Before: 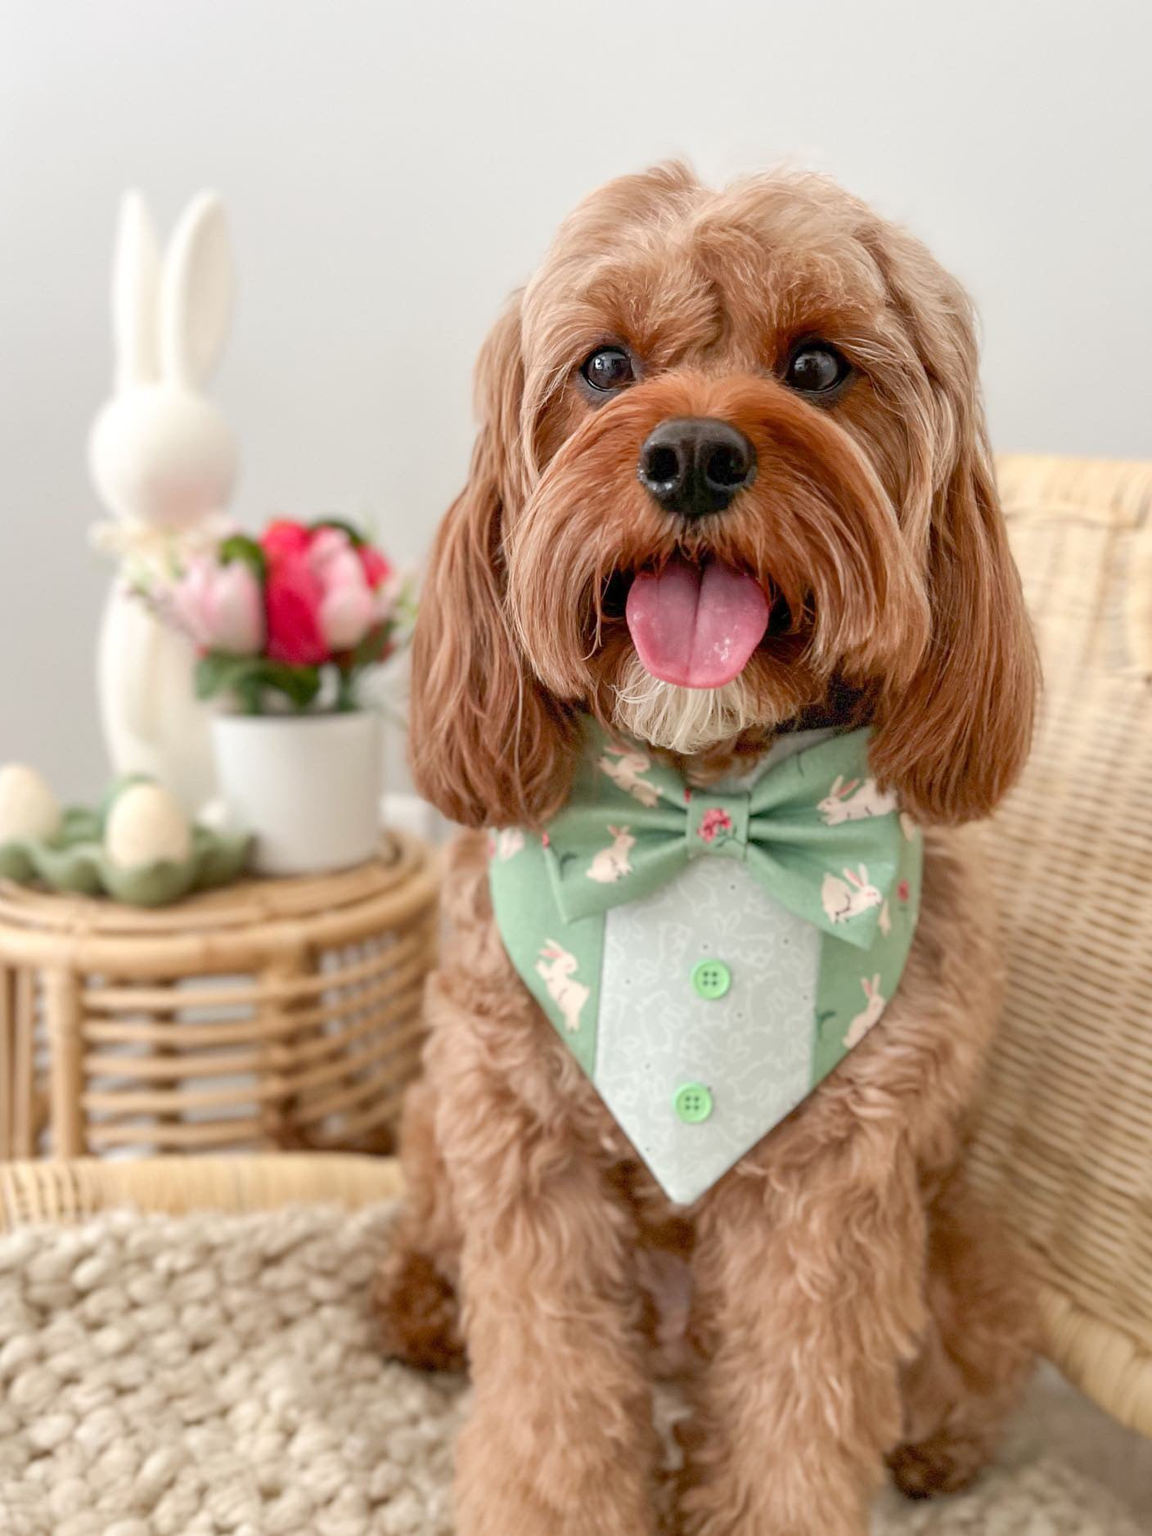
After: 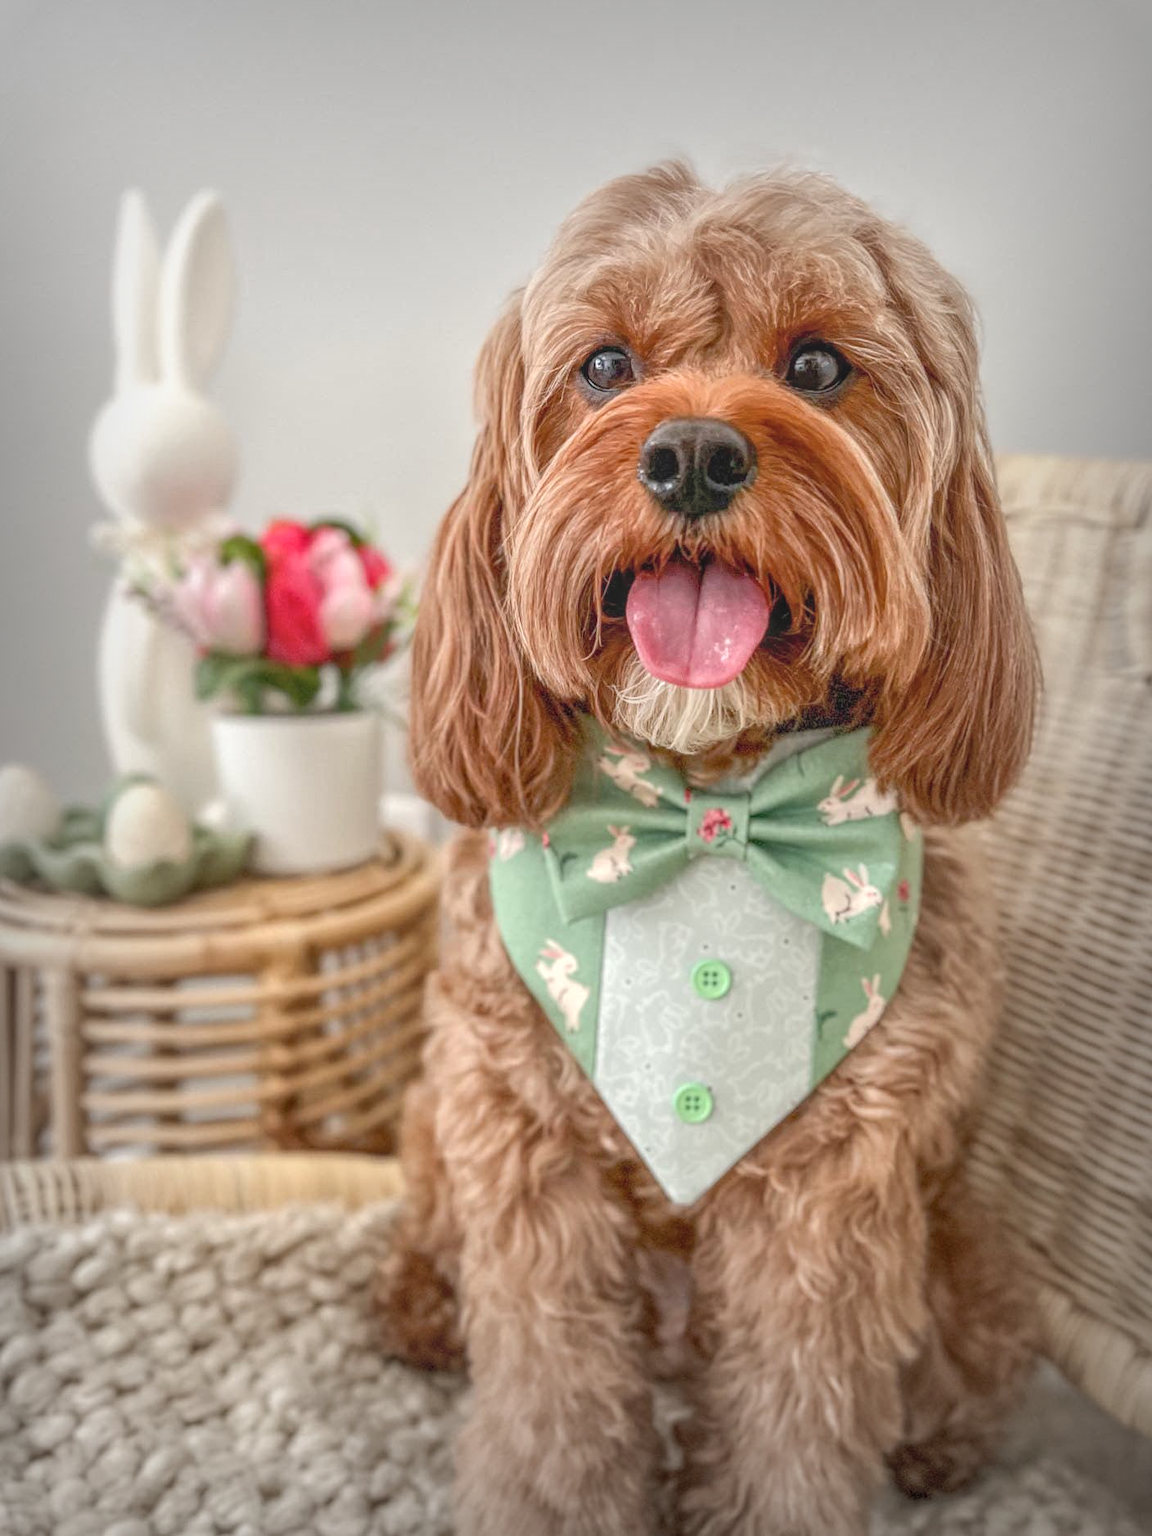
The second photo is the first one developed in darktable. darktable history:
local contrast: highlights 66%, shadows 32%, detail 167%, midtone range 0.2
vignetting: fall-off start 53.53%, automatic ratio true, width/height ratio 1.318, shape 0.208
shadows and highlights: shadows 42.78, highlights 7.32
